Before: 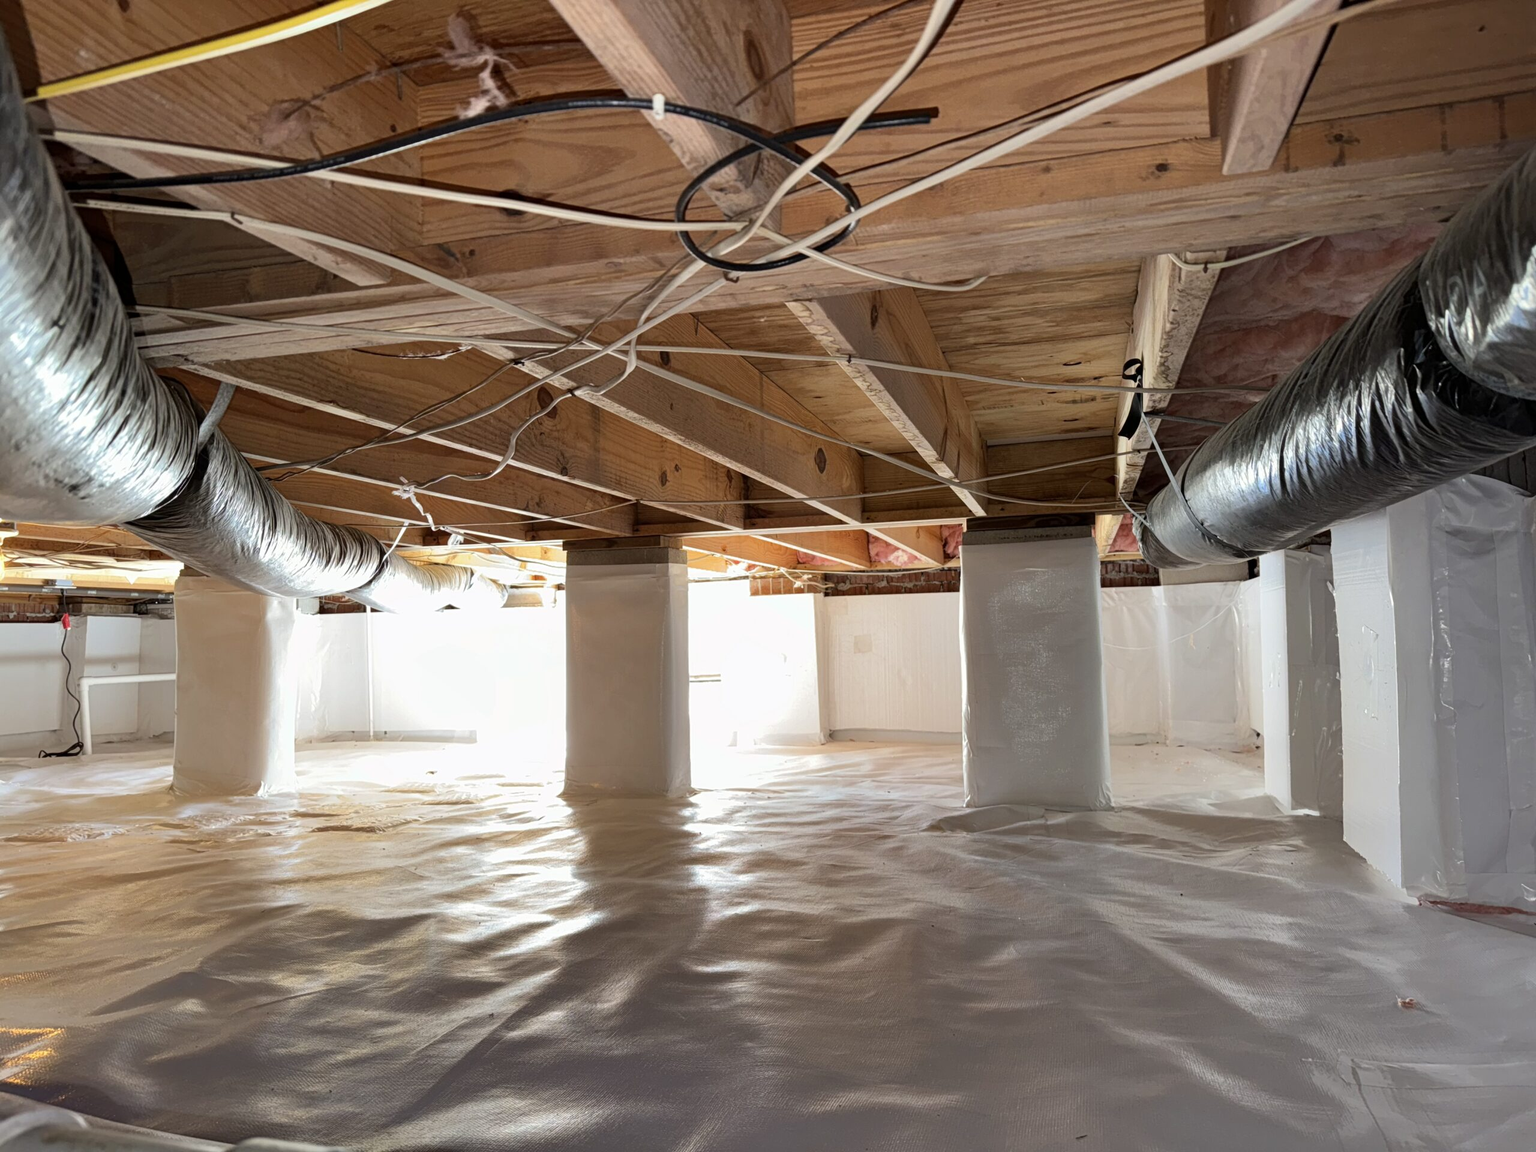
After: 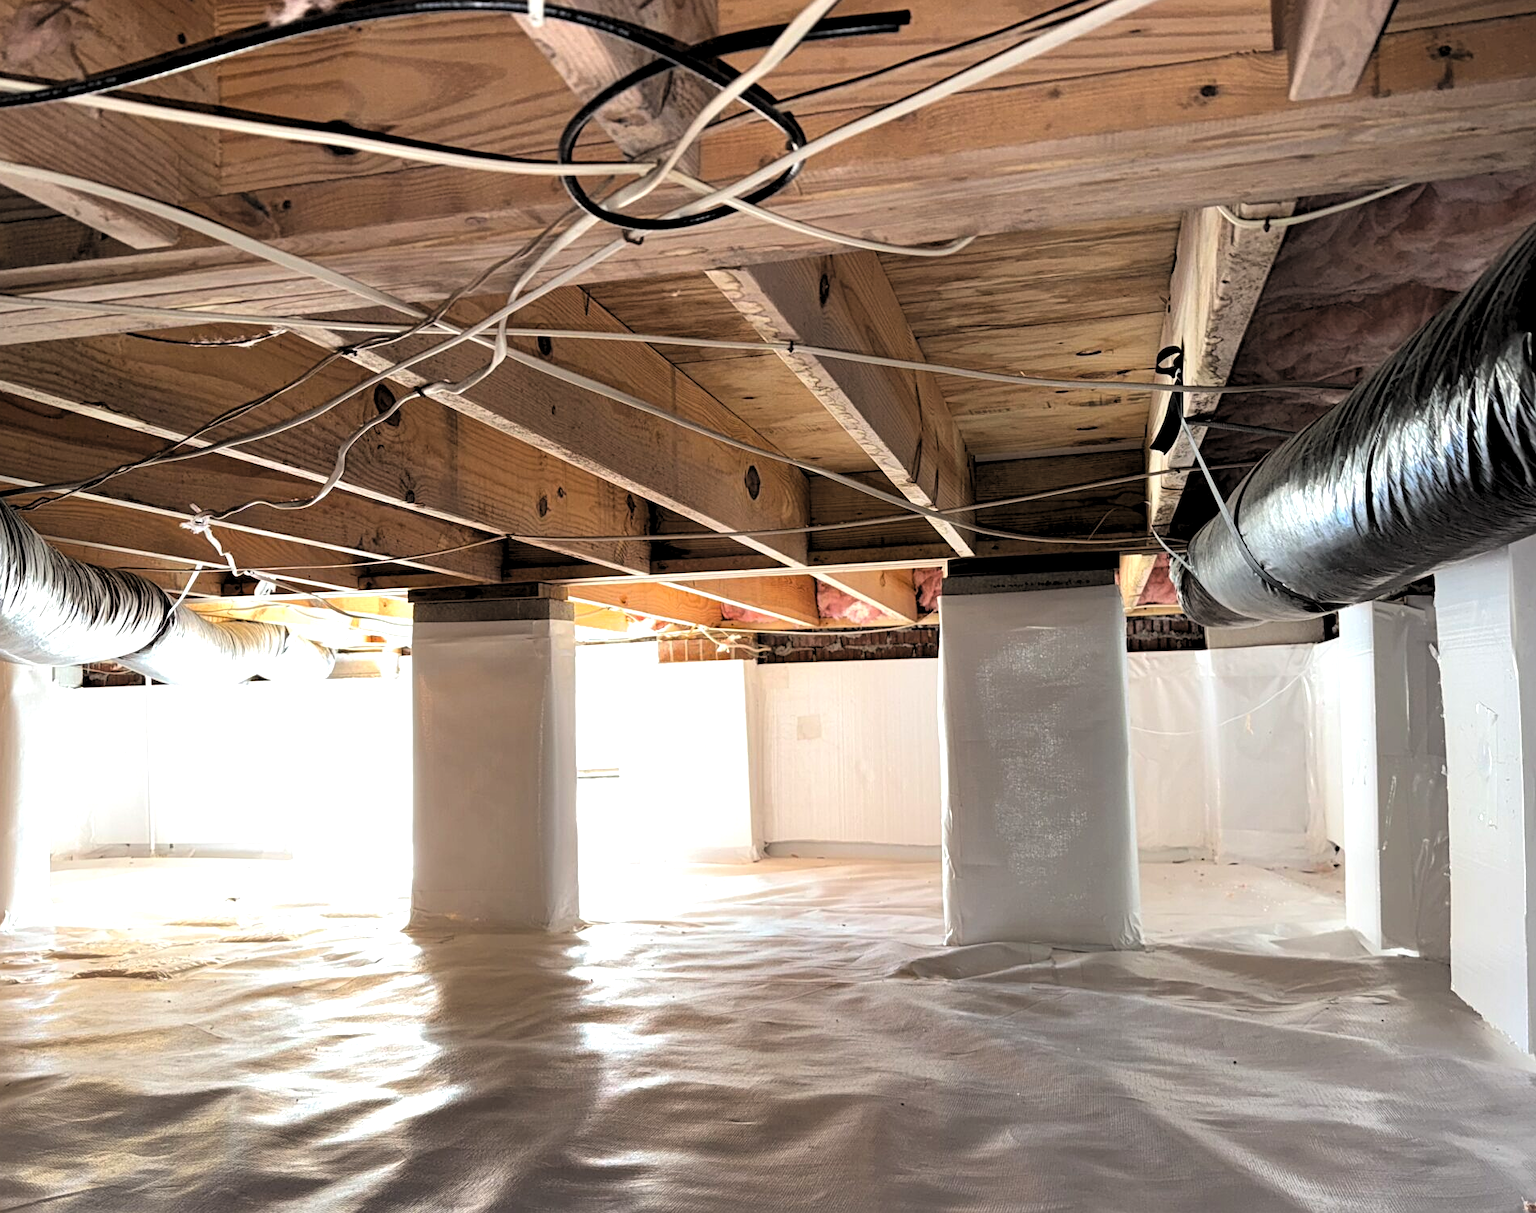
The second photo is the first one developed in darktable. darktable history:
crop: left 16.768%, top 8.653%, right 8.362%, bottom 12.485%
contrast brightness saturation: brightness 0.15
sharpen: amount 0.2
levels: levels [0.182, 0.542, 0.902]
